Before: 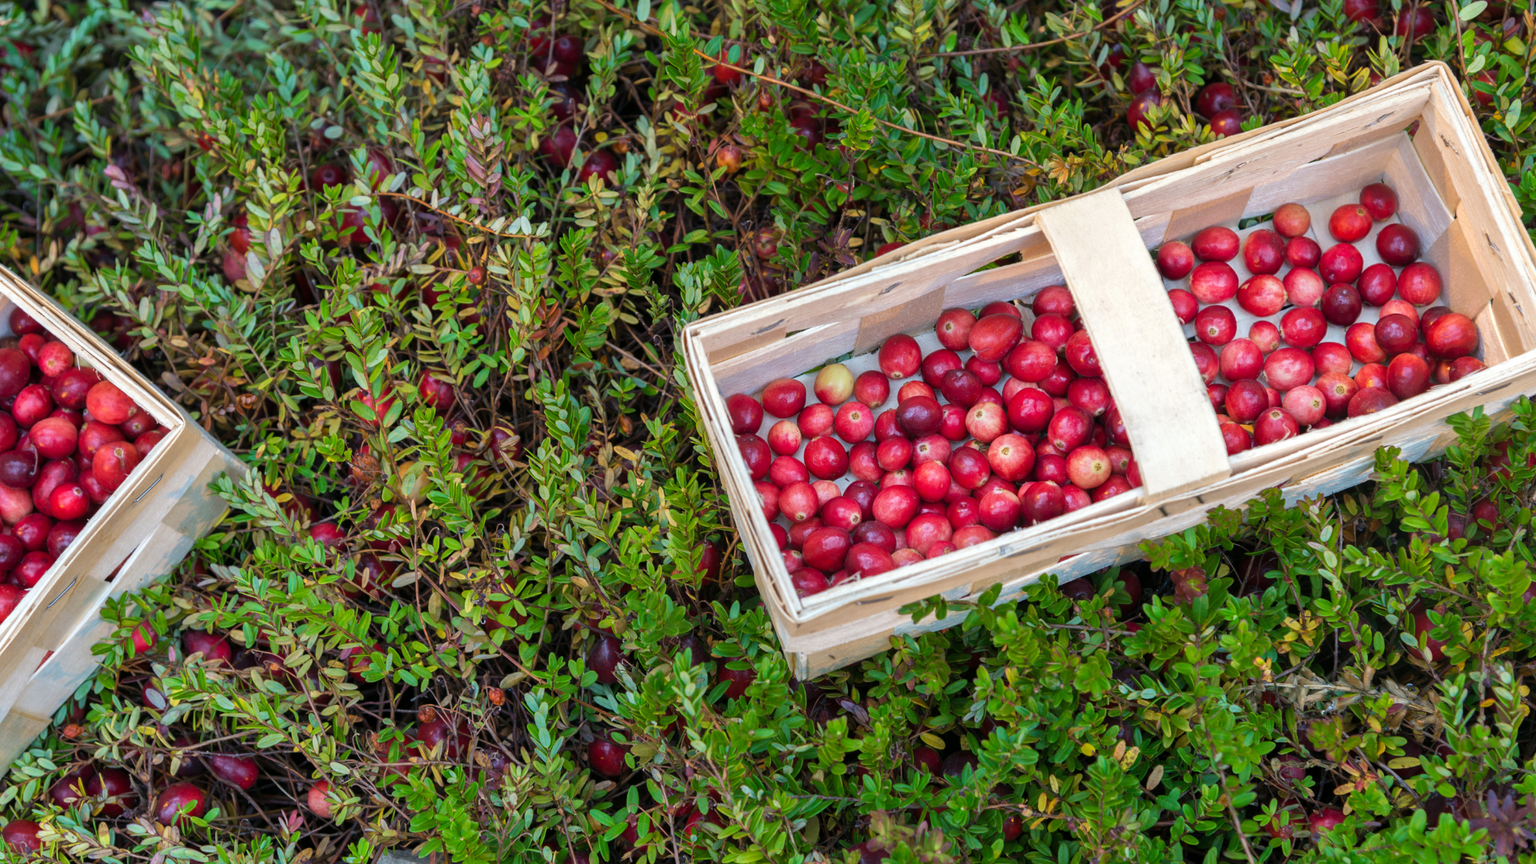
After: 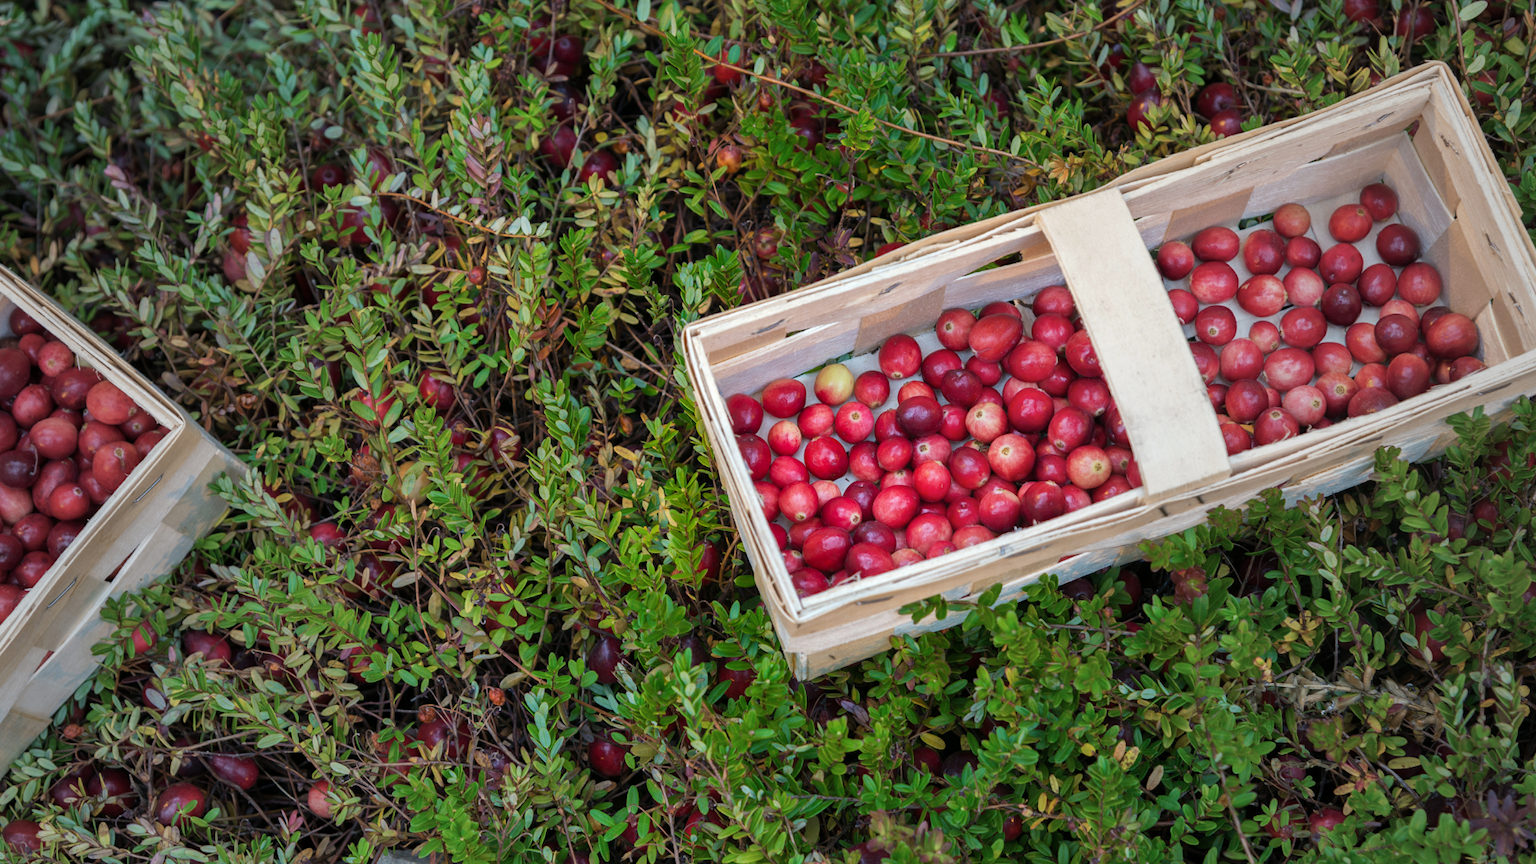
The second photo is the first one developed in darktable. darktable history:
vignetting: fall-off start 17.26%, fall-off radius 137.94%, brightness -0.409, saturation -0.308, width/height ratio 0.617, shape 0.594
